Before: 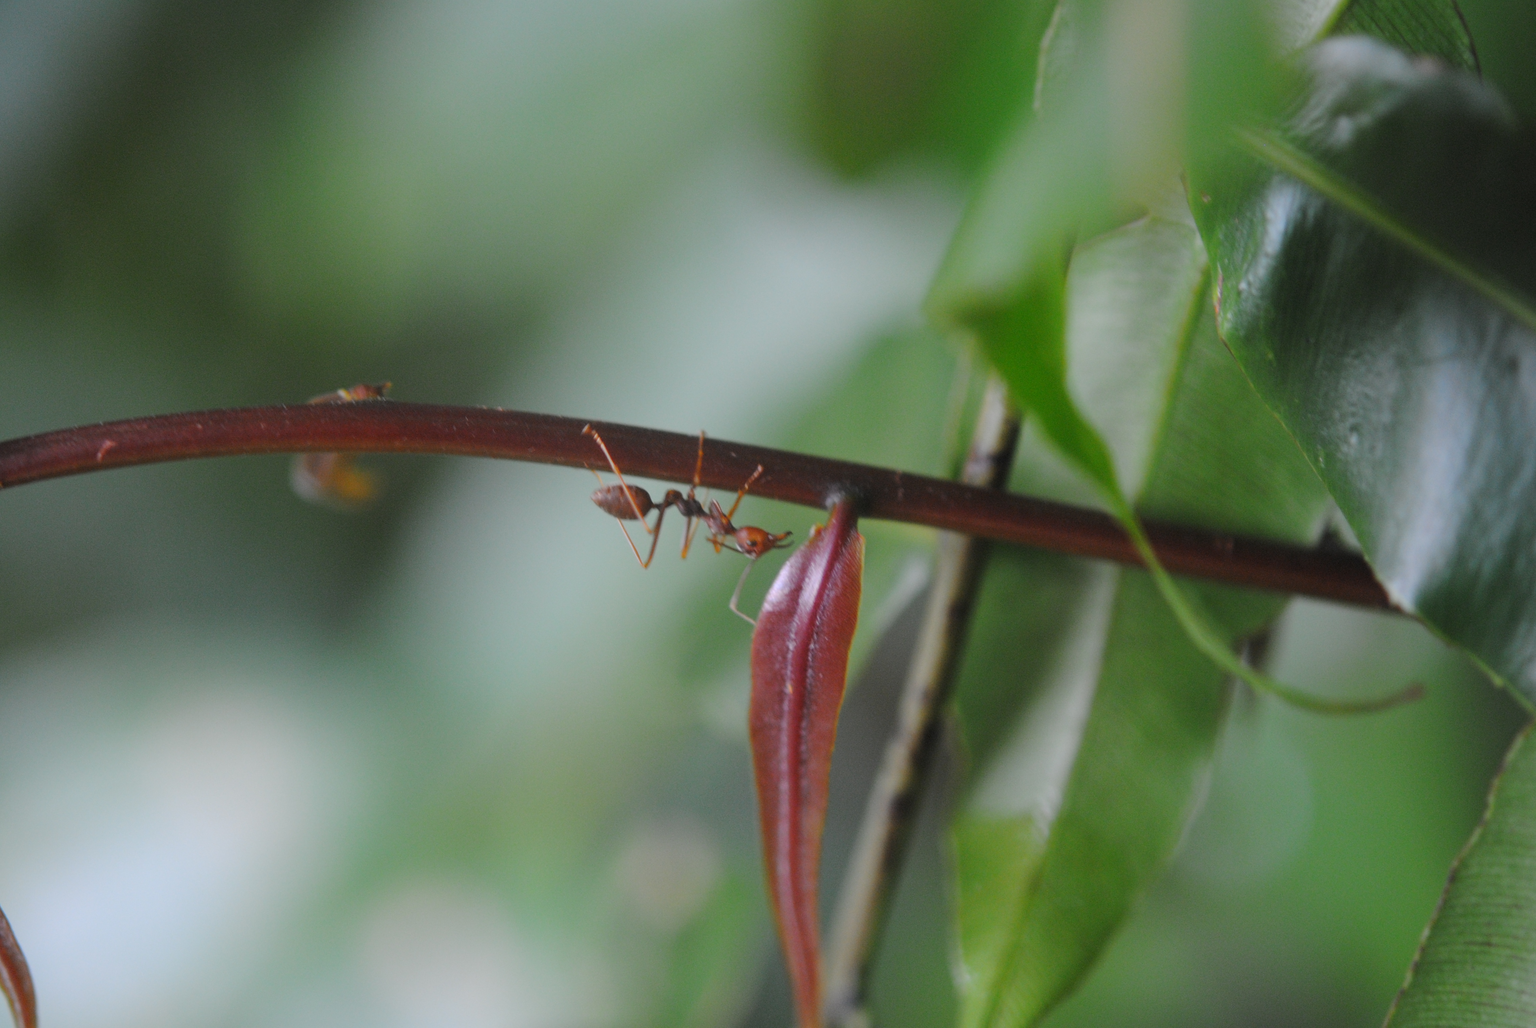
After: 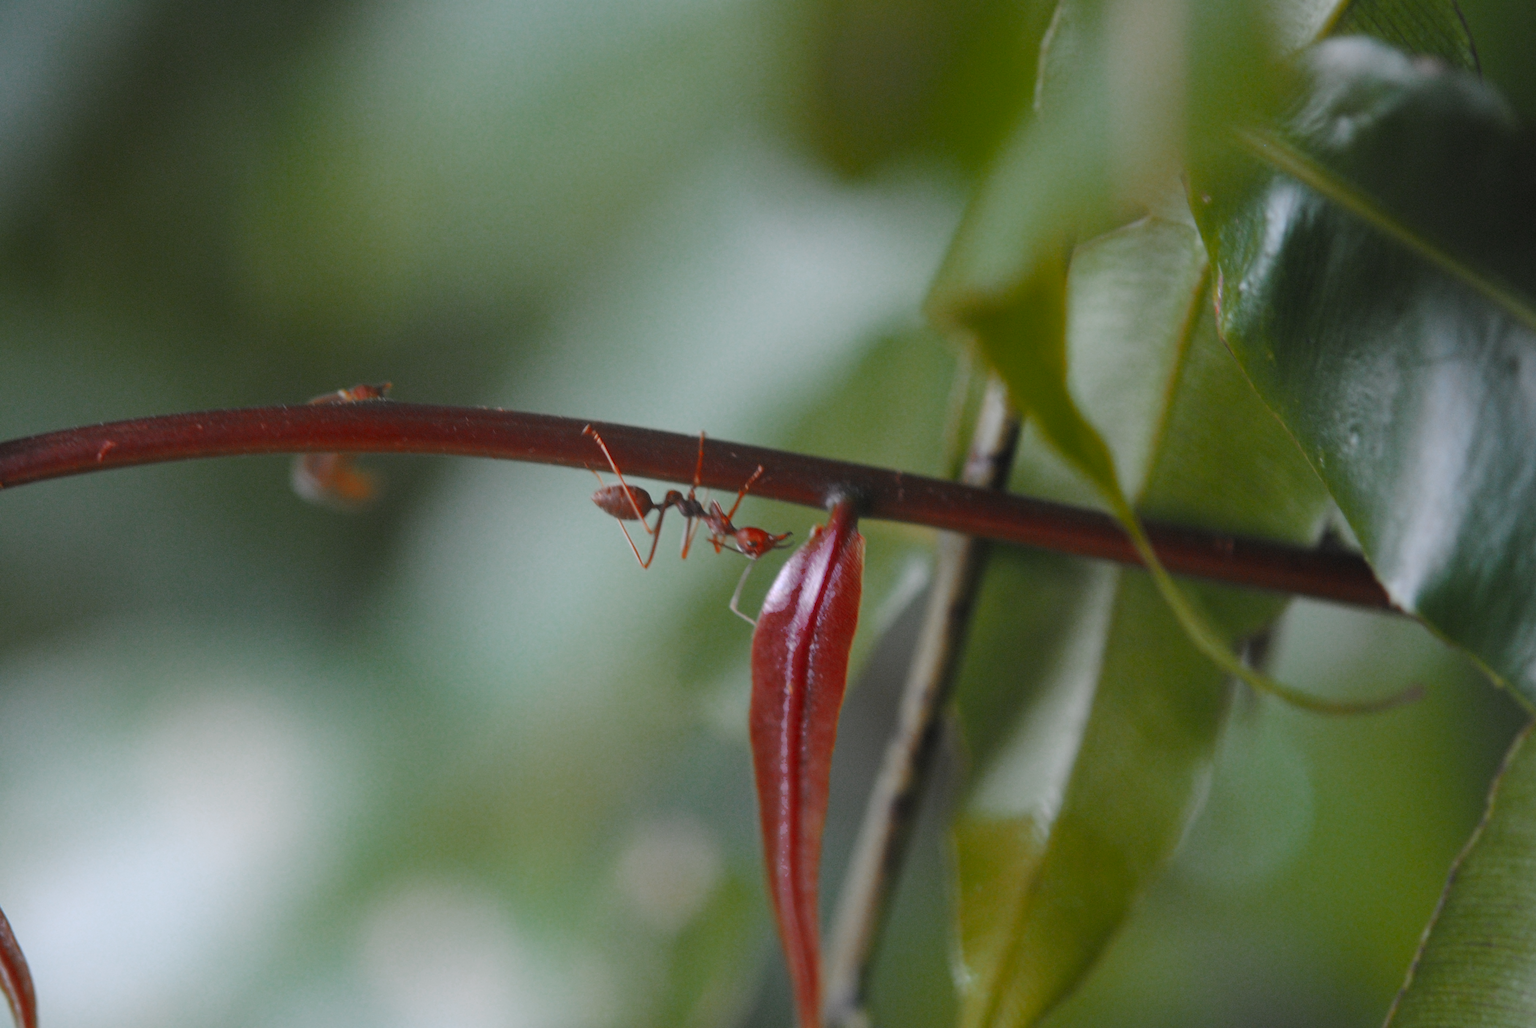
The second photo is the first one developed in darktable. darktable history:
exposure: compensate exposure bias true, compensate highlight preservation false
color zones: curves: ch0 [(0, 0.299) (0.25, 0.383) (0.456, 0.352) (0.736, 0.571)]; ch1 [(0, 0.63) (0.151, 0.568) (0.254, 0.416) (0.47, 0.558) (0.732, 0.37) (0.909, 0.492)]; ch2 [(0.004, 0.604) (0.158, 0.443) (0.257, 0.403) (0.761, 0.468)]
